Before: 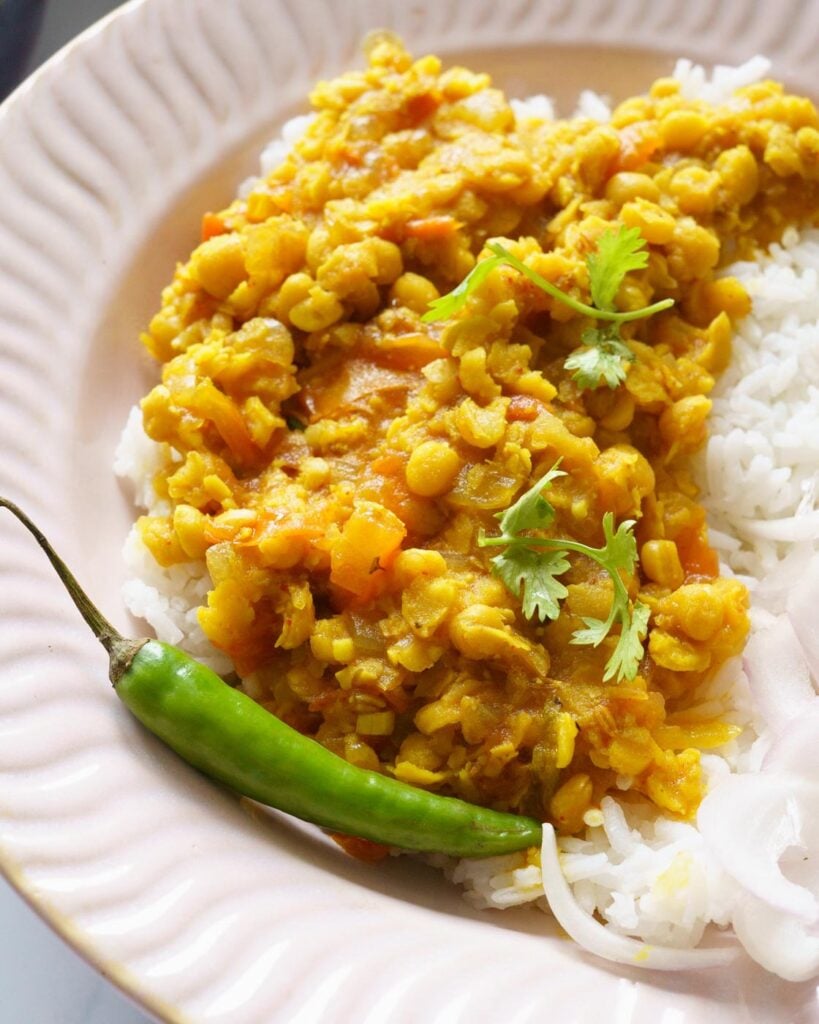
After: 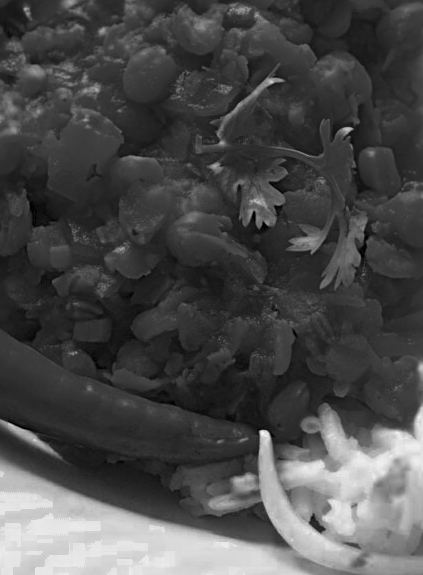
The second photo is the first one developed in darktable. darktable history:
exposure: exposure -0.254 EV, compensate exposure bias true, compensate highlight preservation false
color zones: curves: ch0 [(0.287, 0.048) (0.493, 0.484) (0.737, 0.816)]; ch1 [(0, 0) (0.143, 0) (0.286, 0) (0.429, 0) (0.571, 0) (0.714, 0) (0.857, 0)]
crop: left 34.557%, top 38.412%, right 13.751%, bottom 5.421%
sharpen: radius 2.807, amount 0.727
local contrast: mode bilateral grid, contrast 20, coarseness 50, detail 119%, midtone range 0.2
